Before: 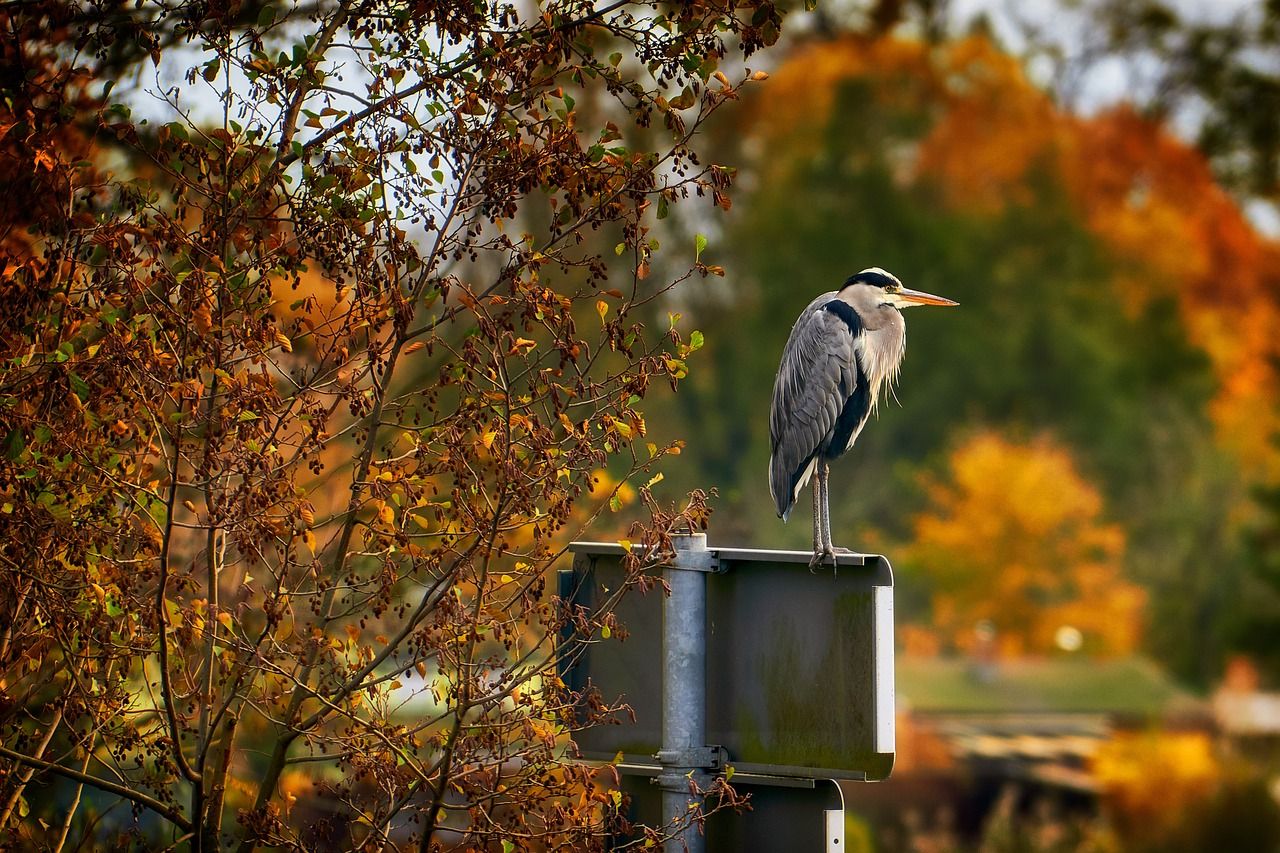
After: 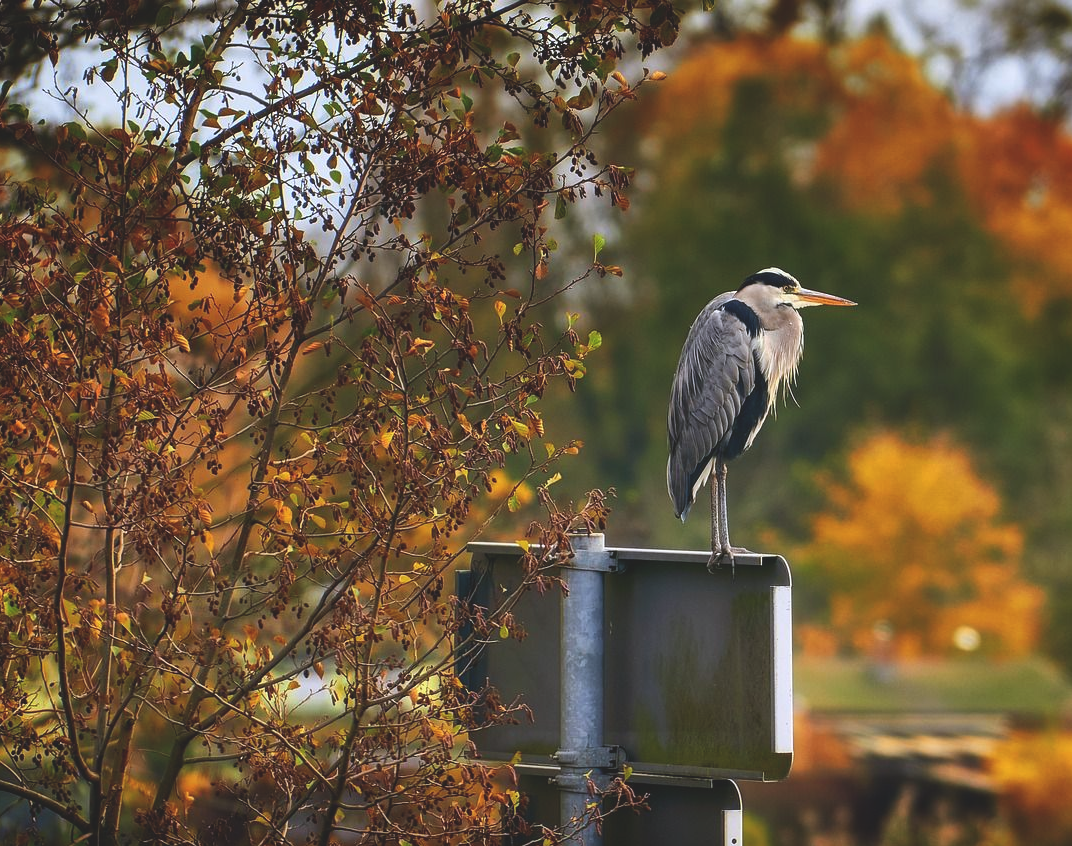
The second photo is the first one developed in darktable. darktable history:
exposure: black level correction -0.015, compensate highlight preservation false
crop: left 8.026%, right 7.374%
white balance: red 0.984, blue 1.059
